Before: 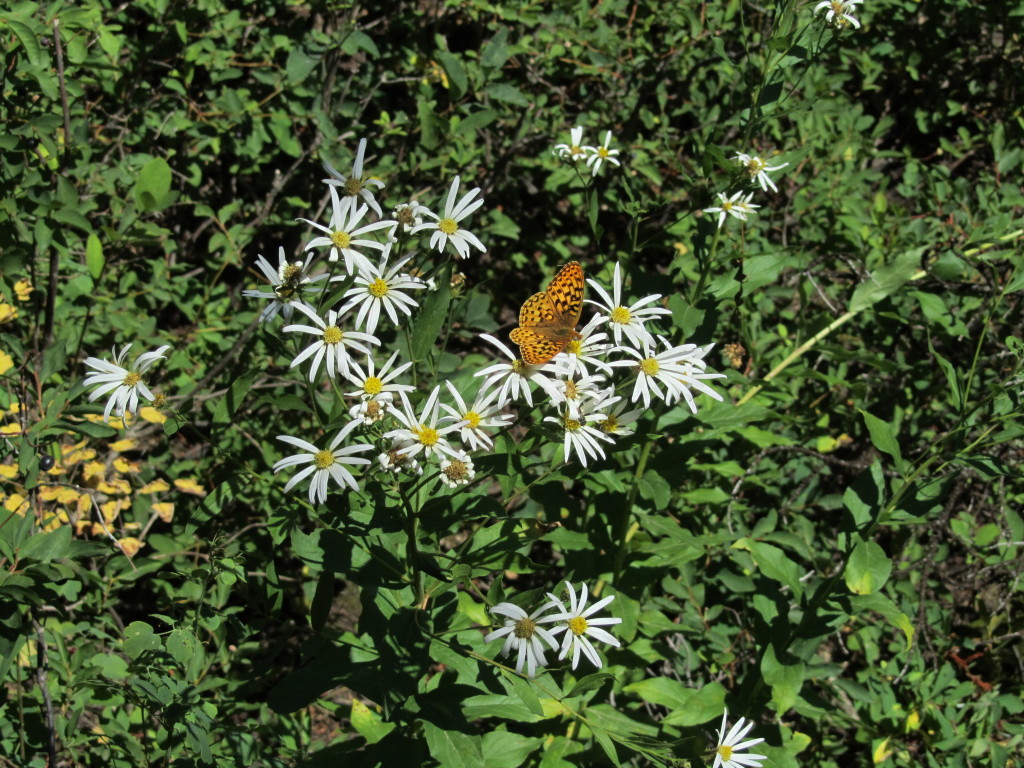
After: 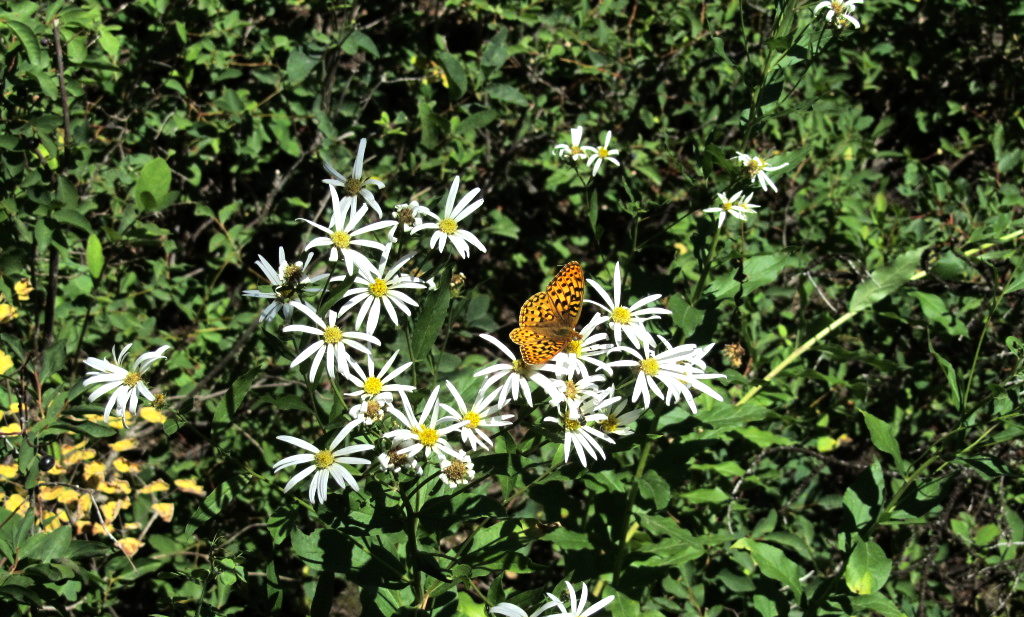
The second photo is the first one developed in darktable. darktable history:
white balance: emerald 1
crop: bottom 19.644%
tone equalizer: -8 EV -0.75 EV, -7 EV -0.7 EV, -6 EV -0.6 EV, -5 EV -0.4 EV, -3 EV 0.4 EV, -2 EV 0.6 EV, -1 EV 0.7 EV, +0 EV 0.75 EV, edges refinement/feathering 500, mask exposure compensation -1.57 EV, preserve details no
